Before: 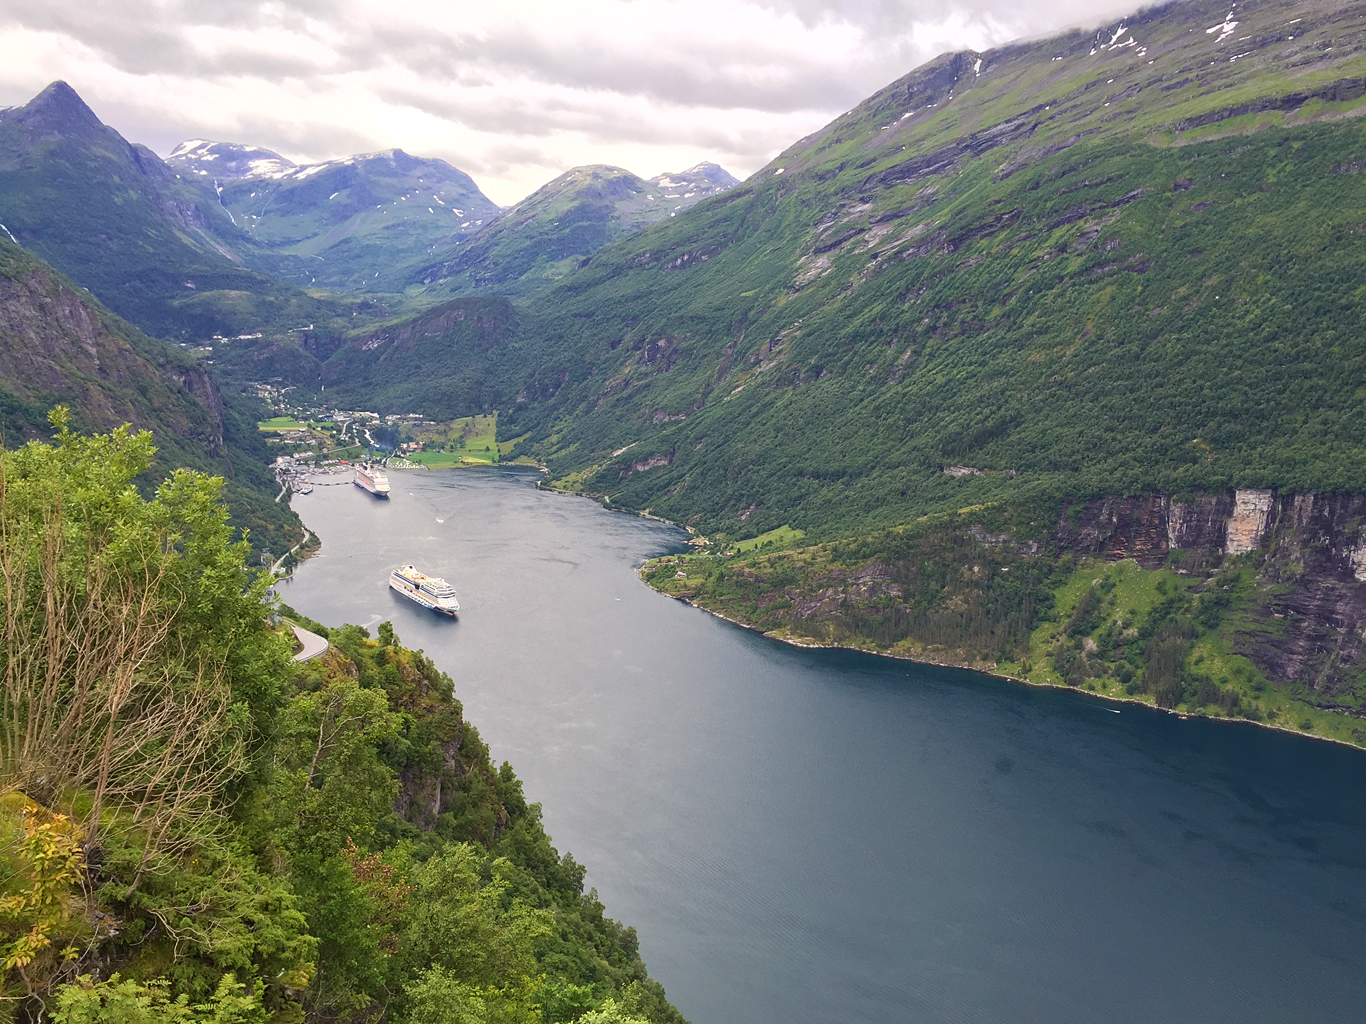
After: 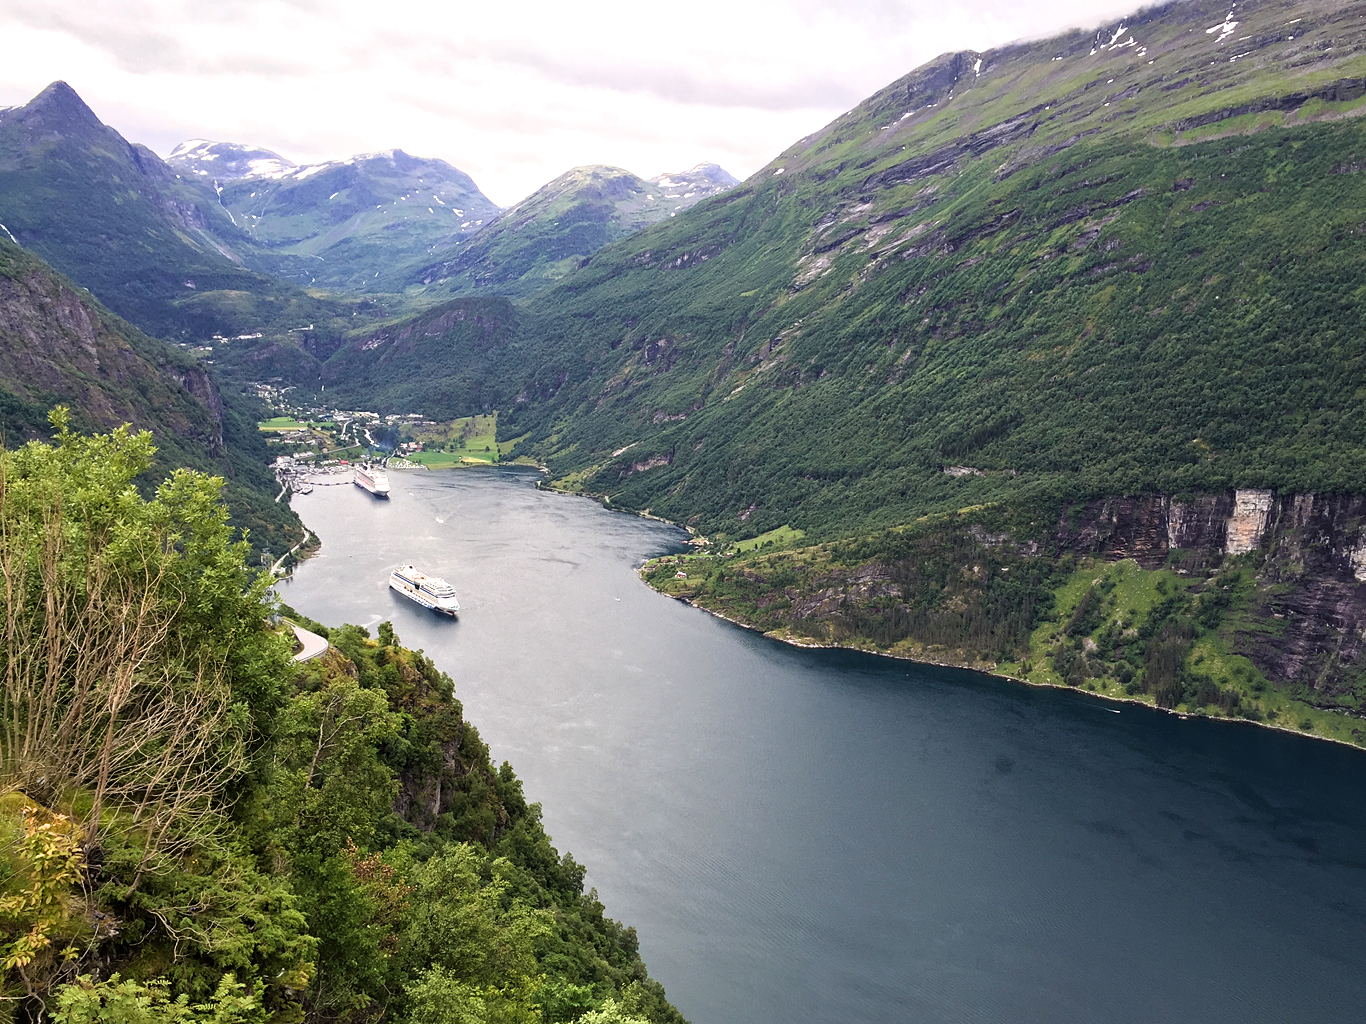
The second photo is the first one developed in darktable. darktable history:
filmic rgb: black relative exposure -8.23 EV, white relative exposure 2.2 EV, threshold 3.03 EV, target white luminance 99.963%, hardness 7.12, latitude 75.22%, contrast 1.319, highlights saturation mix -2.95%, shadows ↔ highlights balance 30%, enable highlight reconstruction true
